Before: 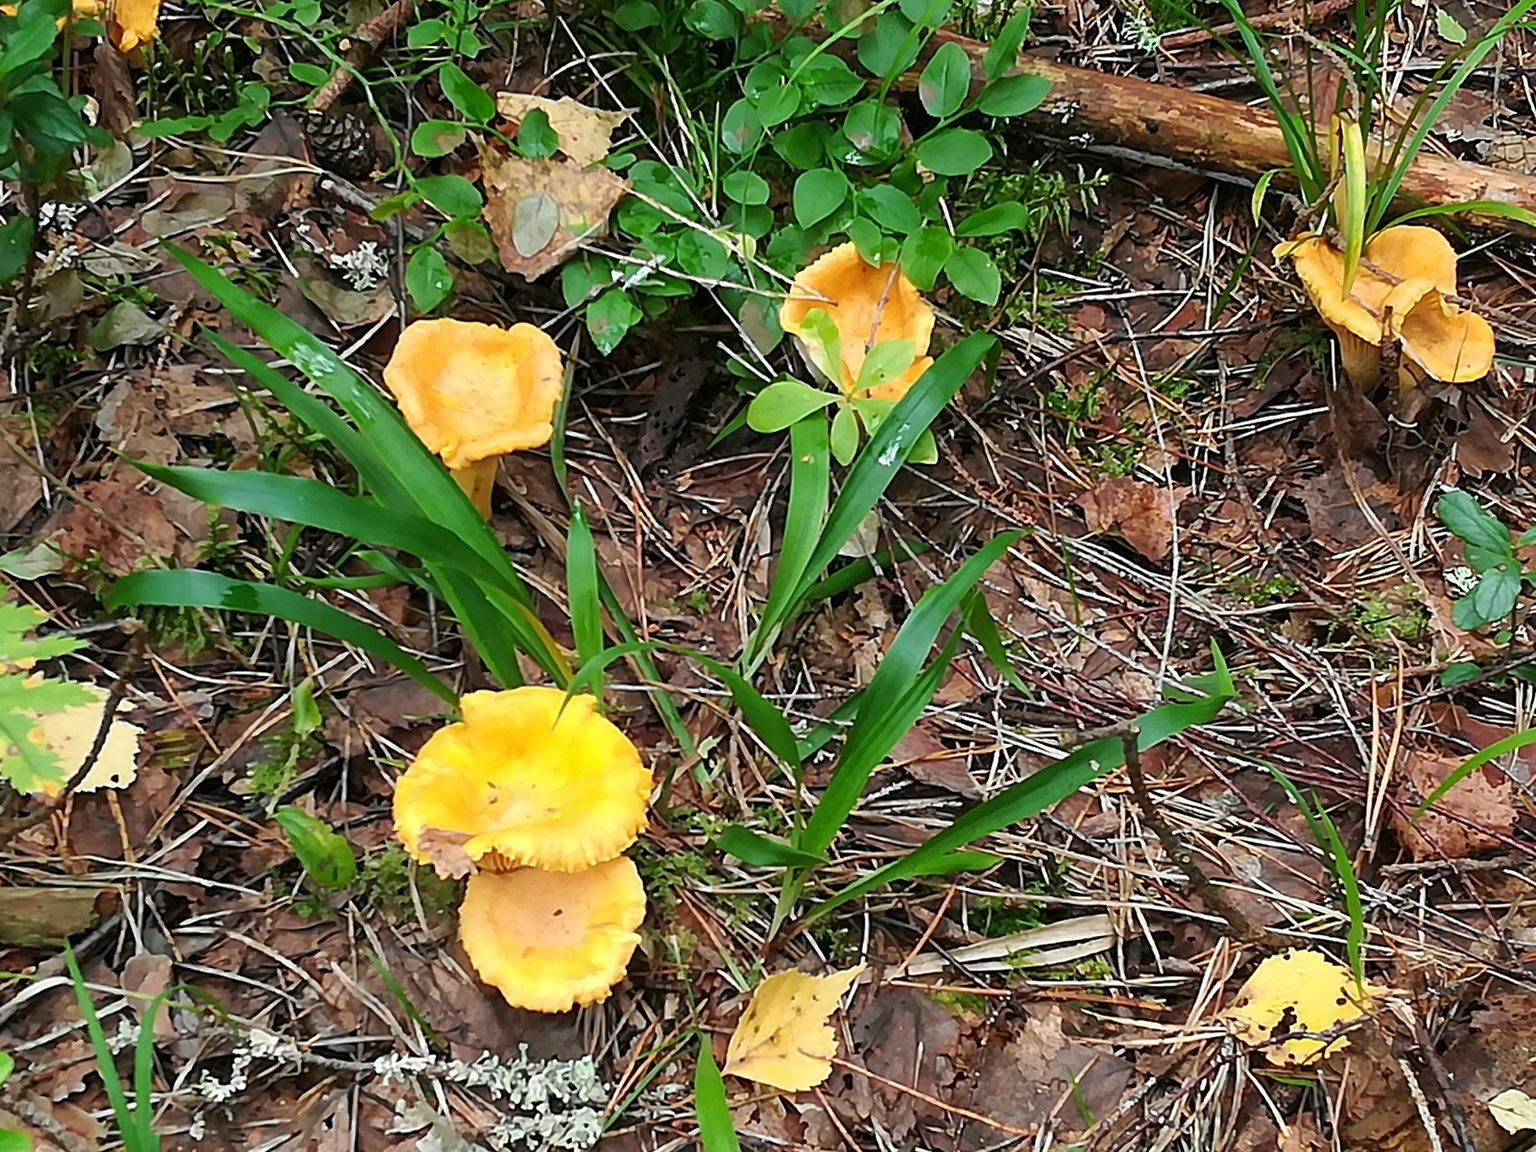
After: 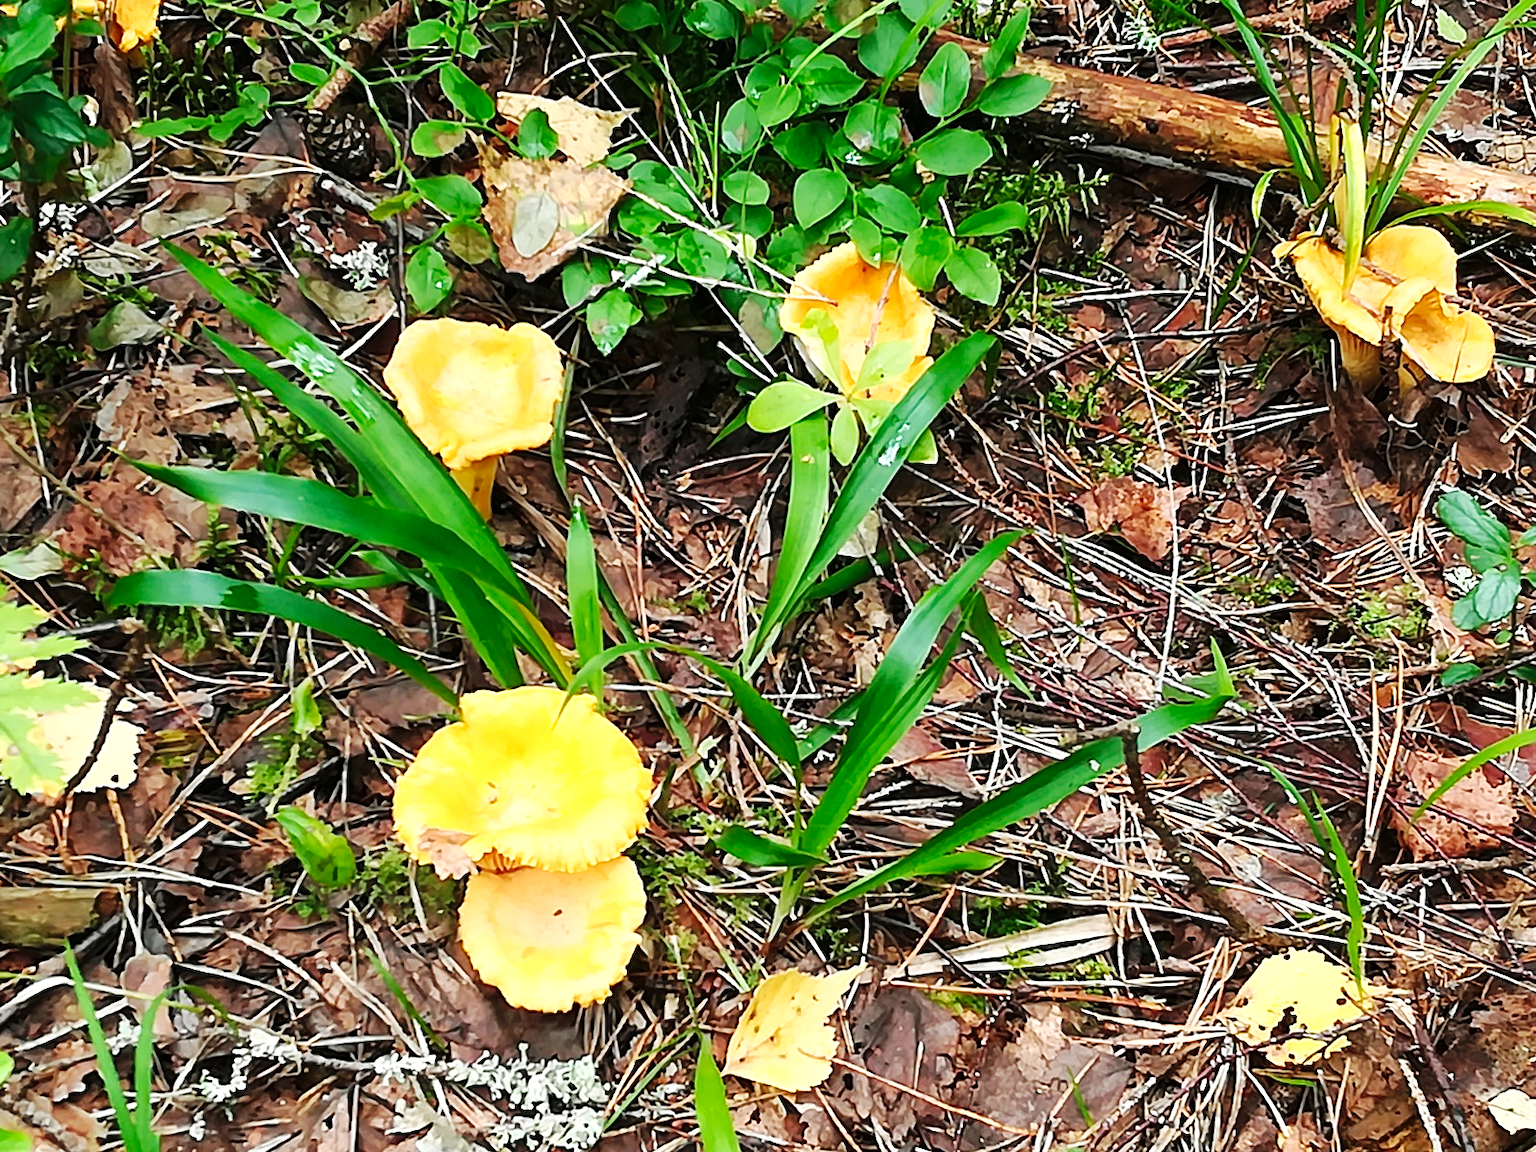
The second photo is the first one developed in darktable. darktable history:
base curve: curves: ch0 [(0, 0) (0.032, 0.025) (0.121, 0.166) (0.206, 0.329) (0.605, 0.79) (1, 1)], preserve colors none
shadows and highlights: shadows -12.41, white point adjustment 4.04, highlights 27.13
